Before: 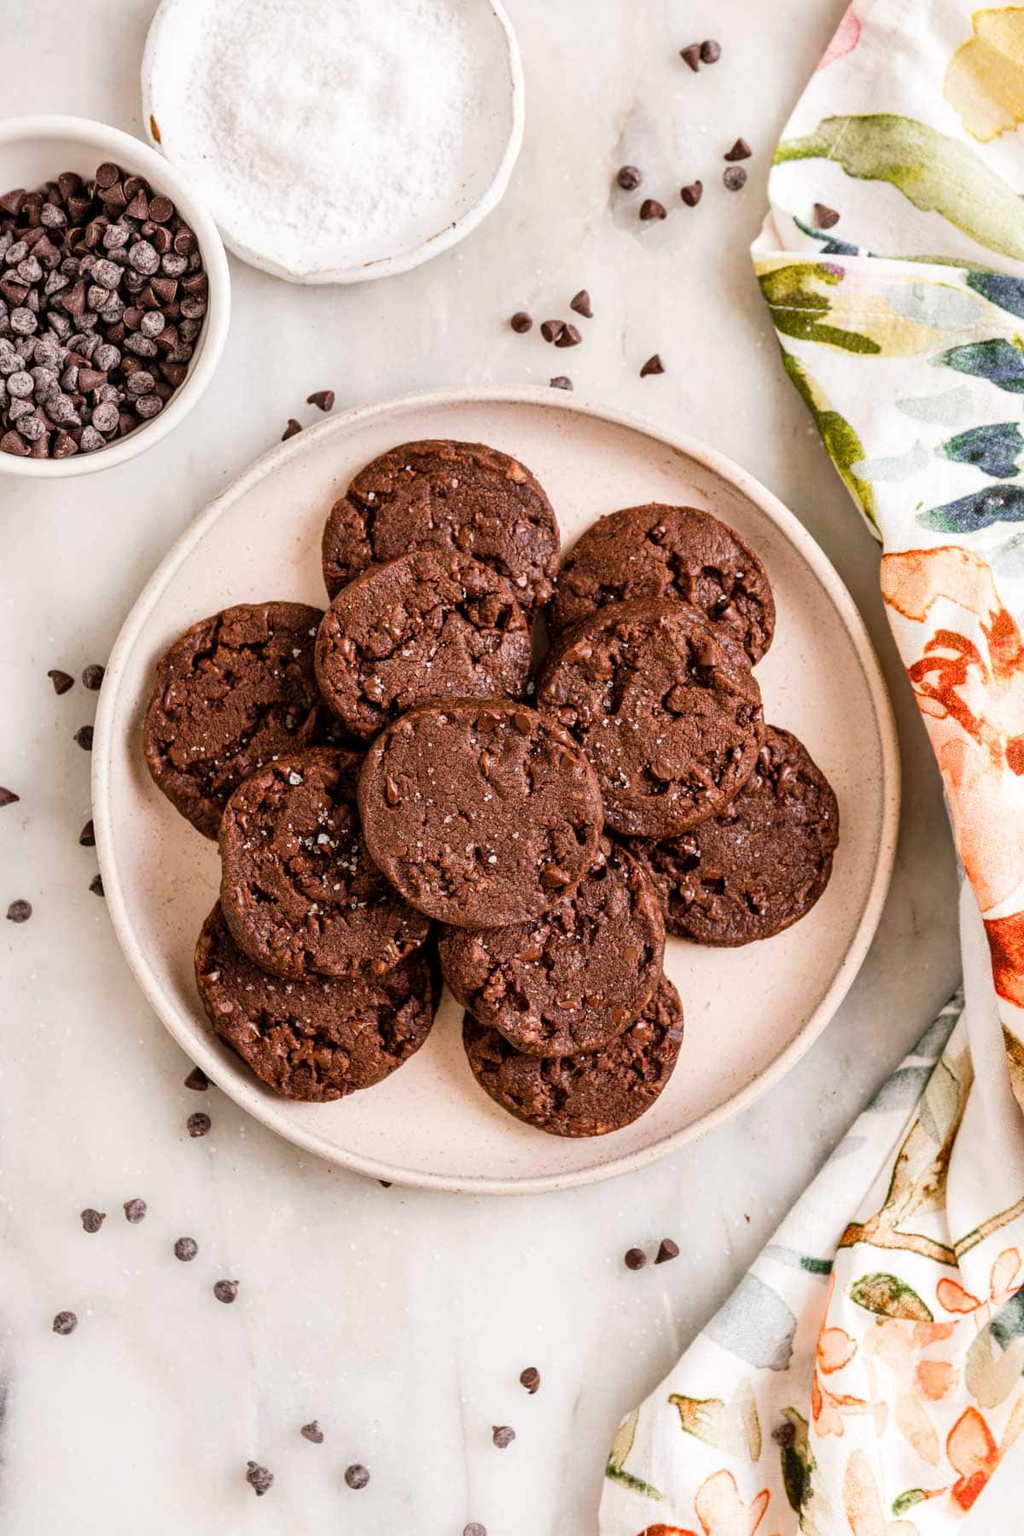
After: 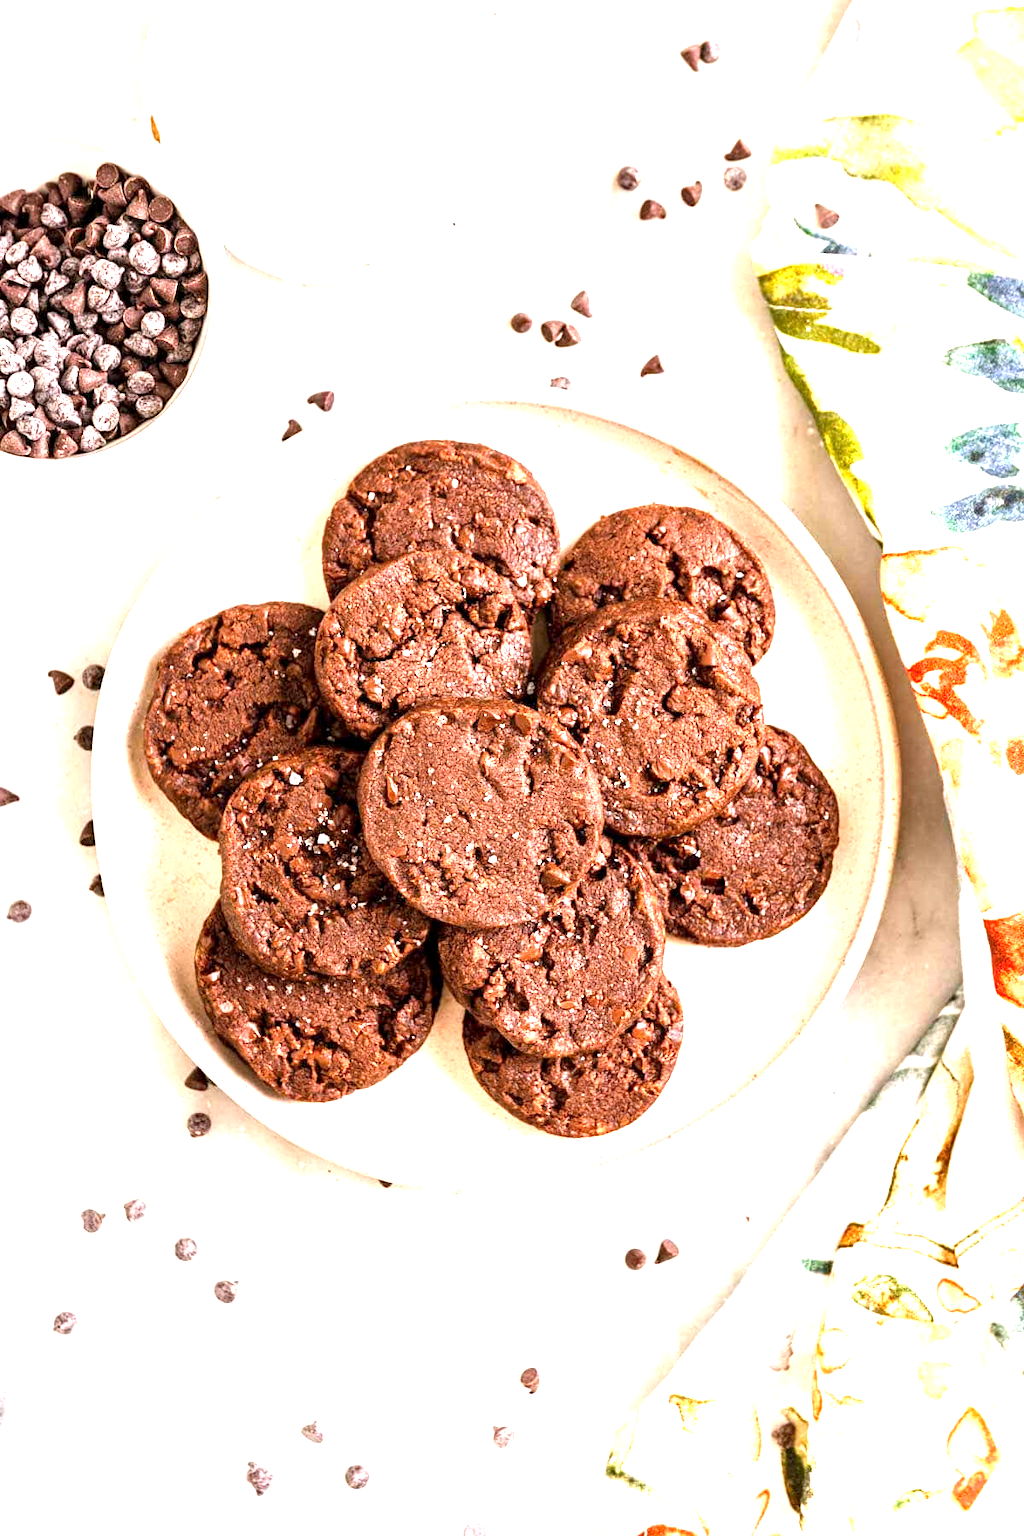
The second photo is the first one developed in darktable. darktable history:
exposure: black level correction 0.001, exposure 1.728 EV, compensate highlight preservation false
